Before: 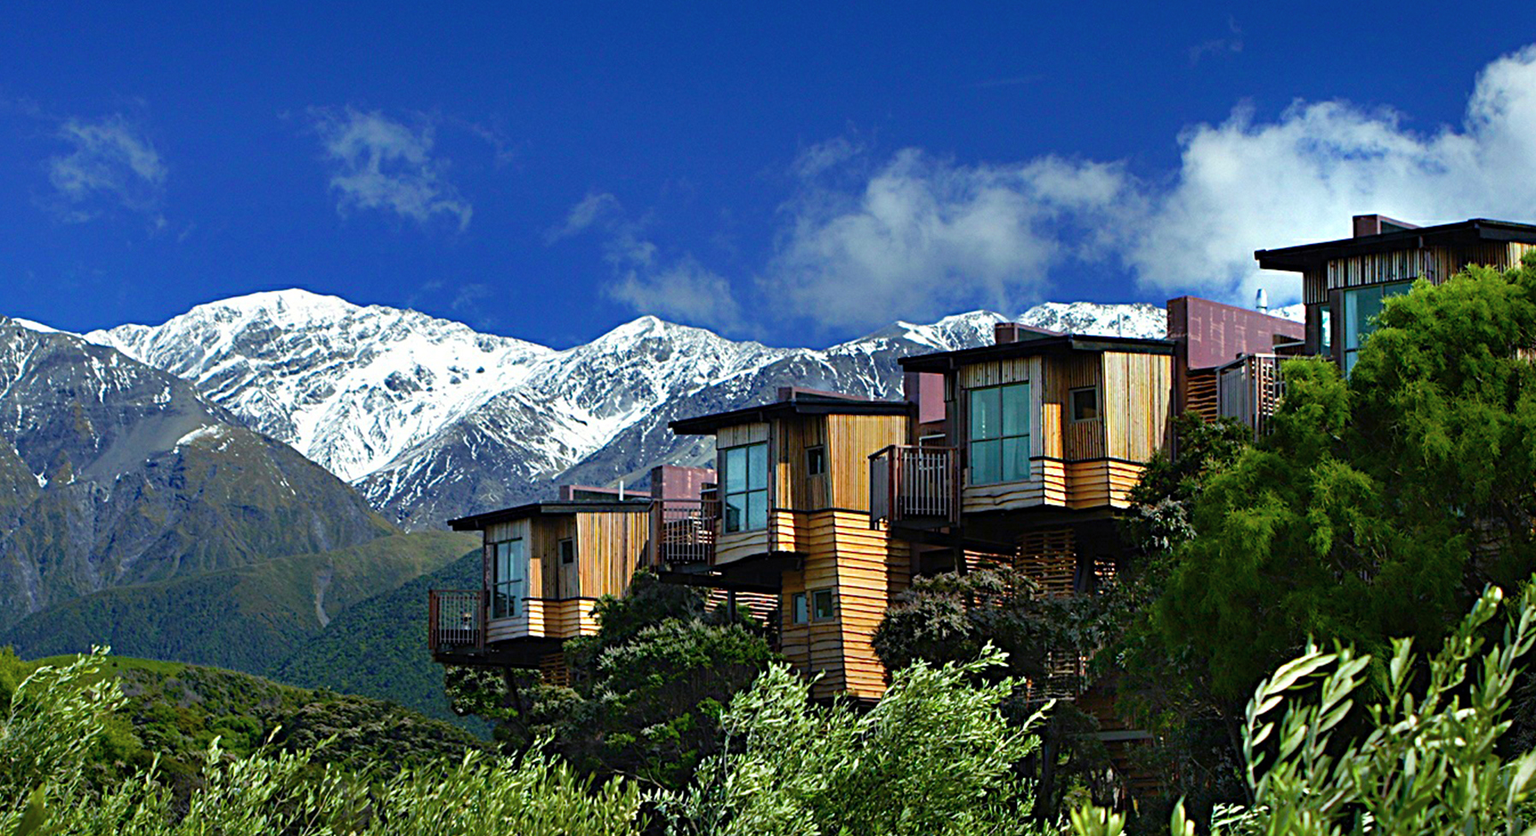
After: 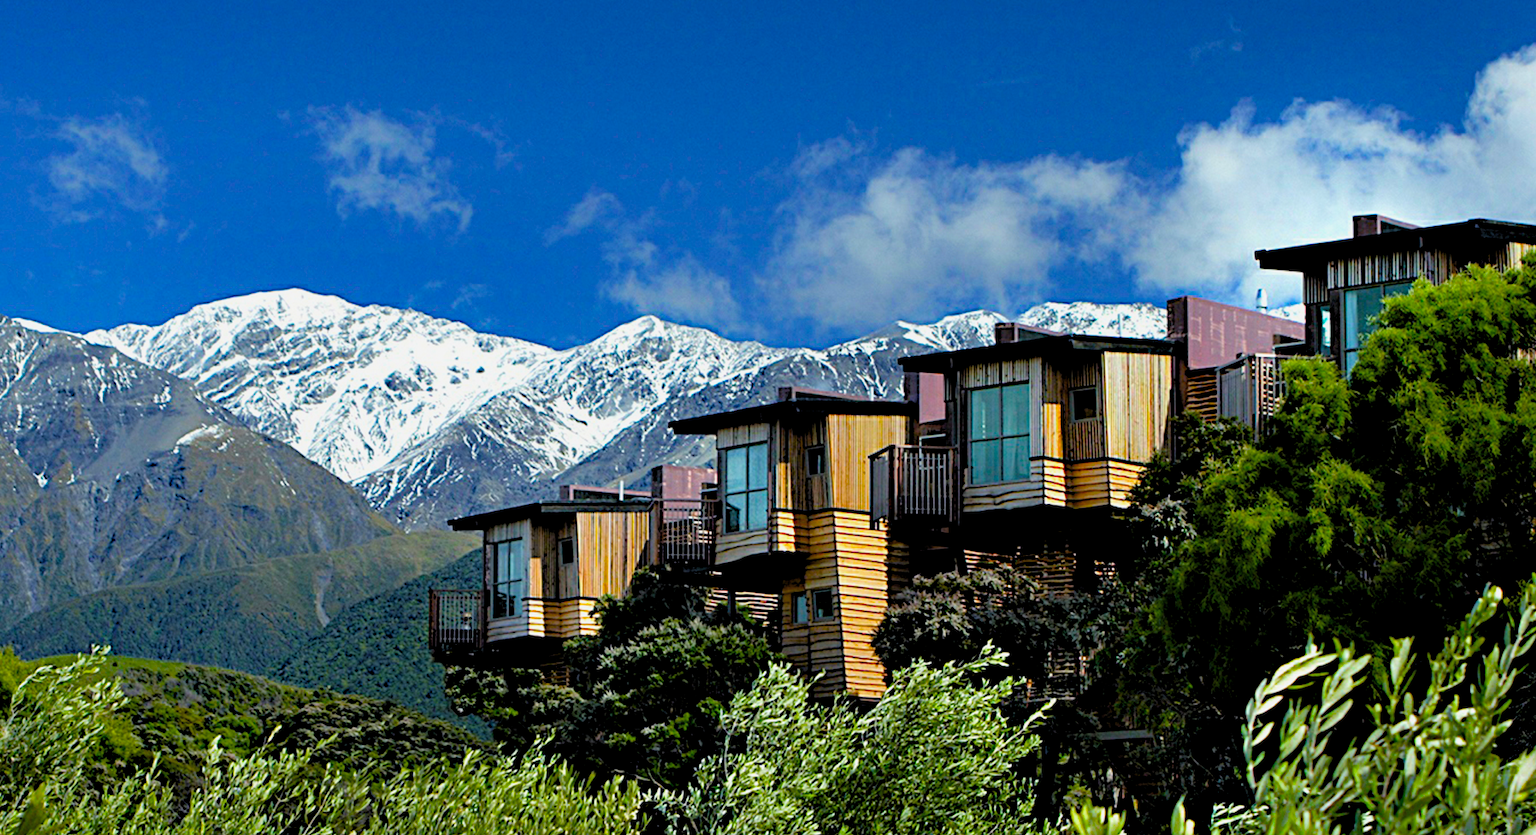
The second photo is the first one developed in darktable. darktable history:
rgb levels: levels [[0.034, 0.472, 0.904], [0, 0.5, 1], [0, 0.5, 1]]
lowpass: radius 0.1, contrast 0.85, saturation 1.1, unbound 0
